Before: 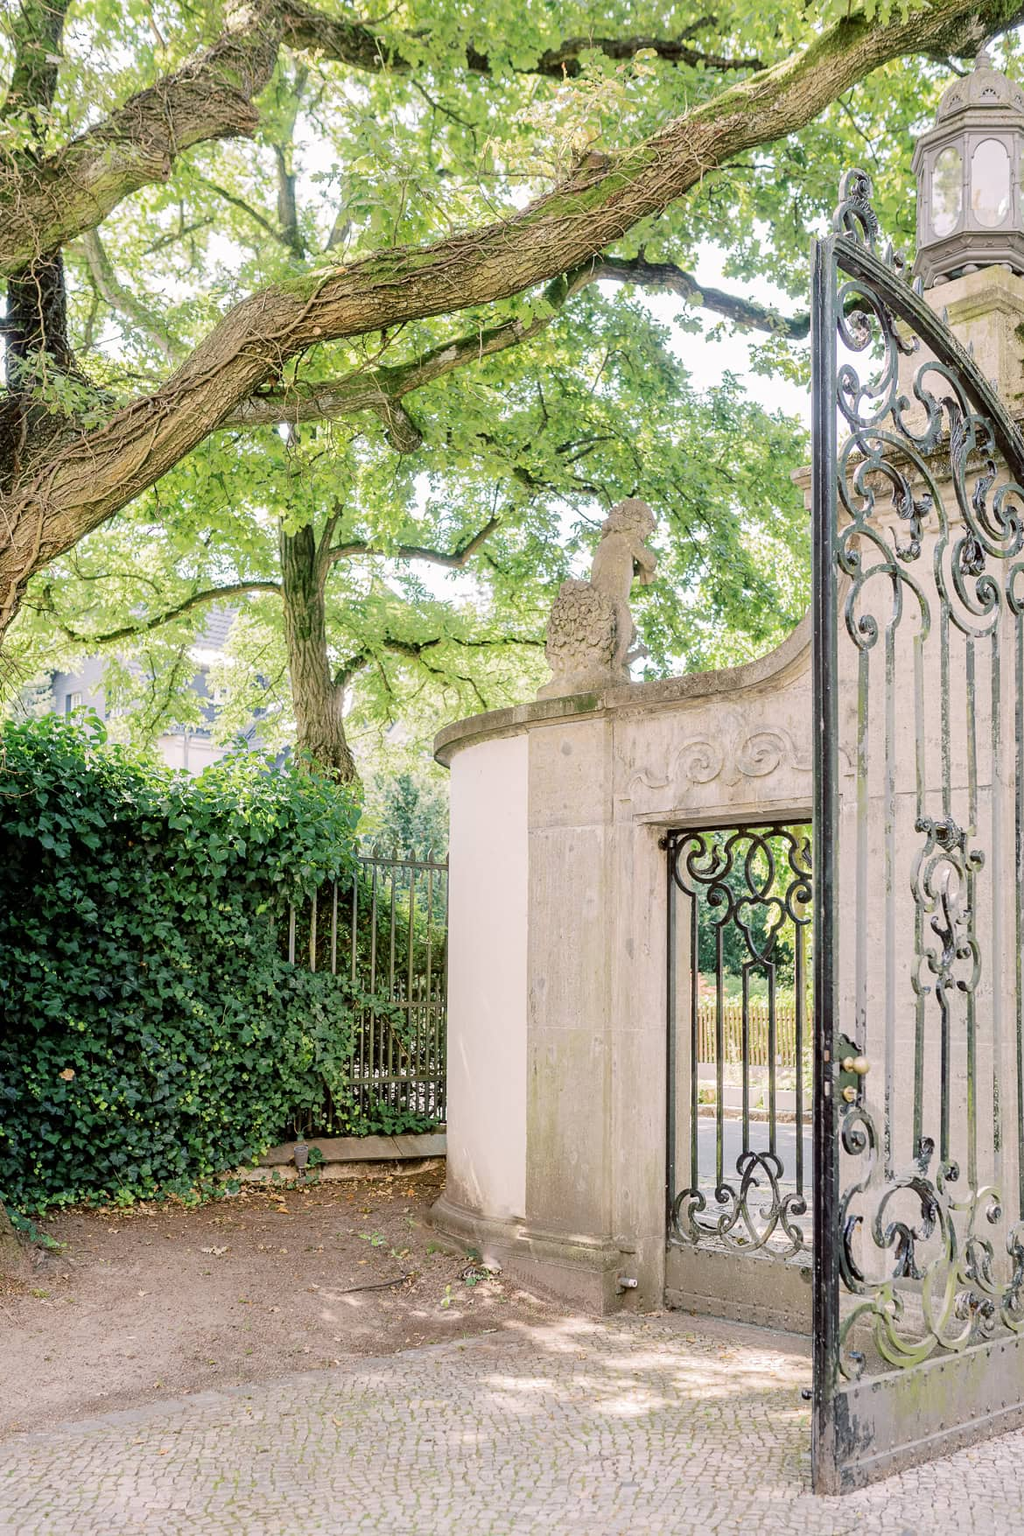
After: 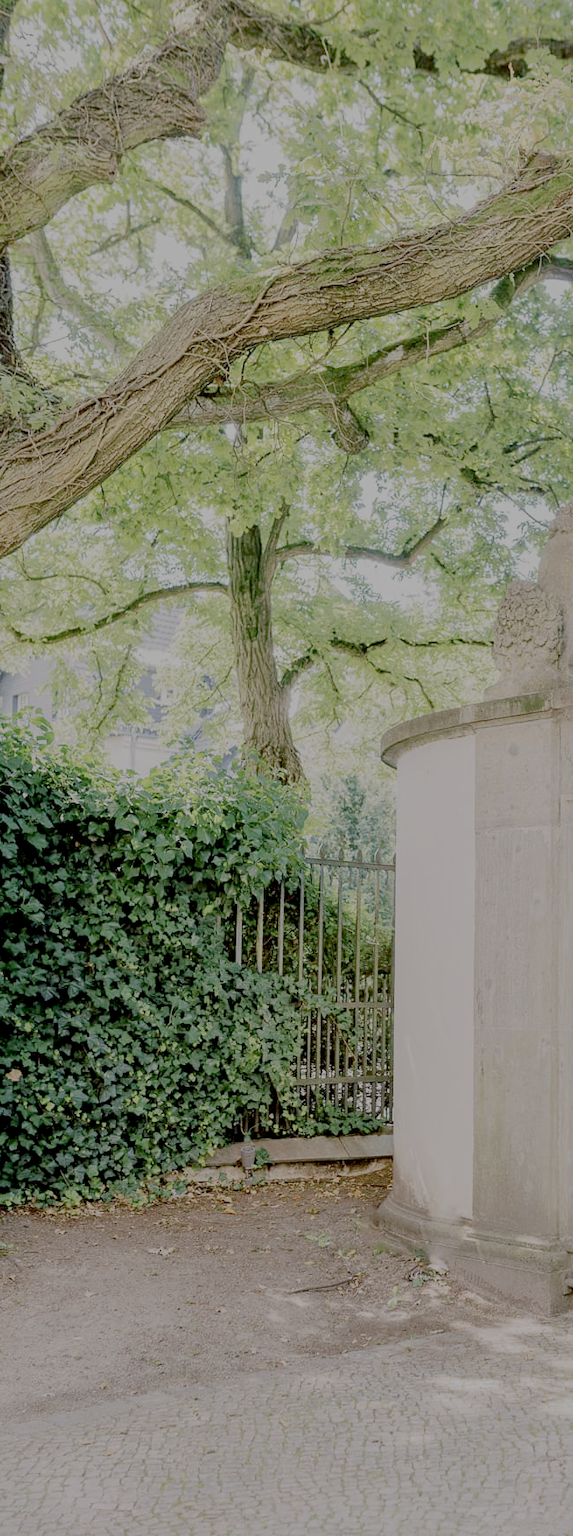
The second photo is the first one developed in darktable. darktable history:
crop: left 5.244%, right 38.741%
filmic rgb: black relative exposure -8.01 EV, white relative exposure 8.06 EV, target black luminance 0%, hardness 2.49, latitude 76.14%, contrast 0.565, shadows ↔ highlights balance 0.014%, preserve chrominance no, color science v5 (2021), contrast in shadows safe, contrast in highlights safe
local contrast: mode bilateral grid, contrast 20, coarseness 51, detail 119%, midtone range 0.2
color calibration: illuminant same as pipeline (D50), adaptation XYZ, x 0.346, y 0.359, temperature 5020.31 K
